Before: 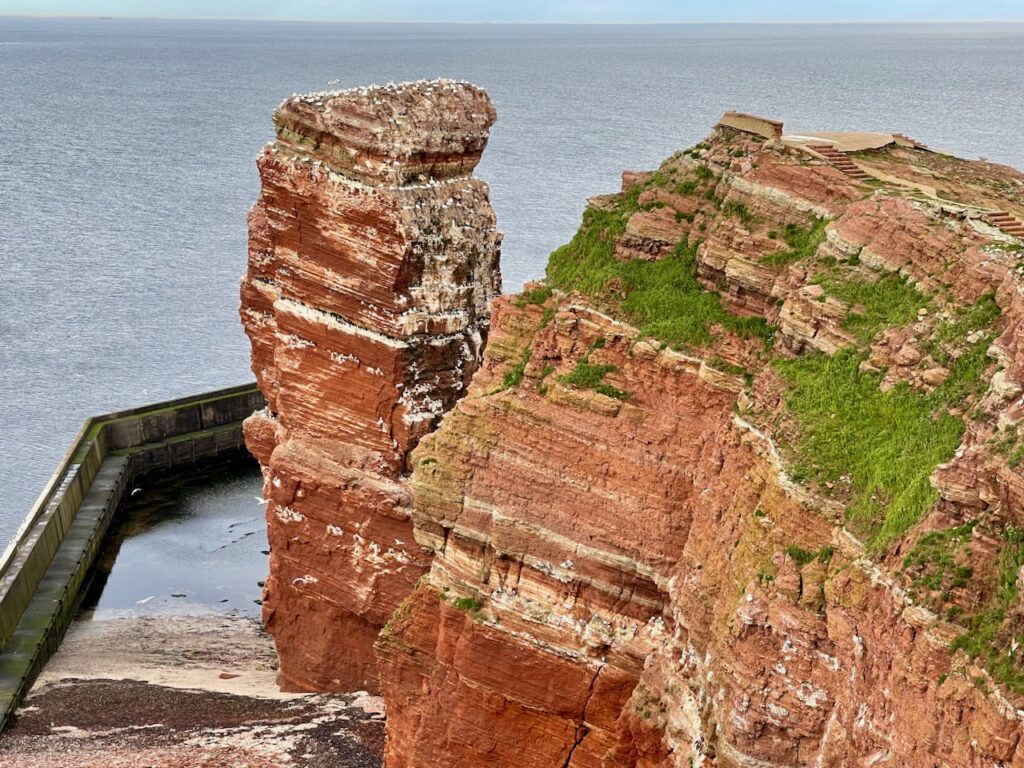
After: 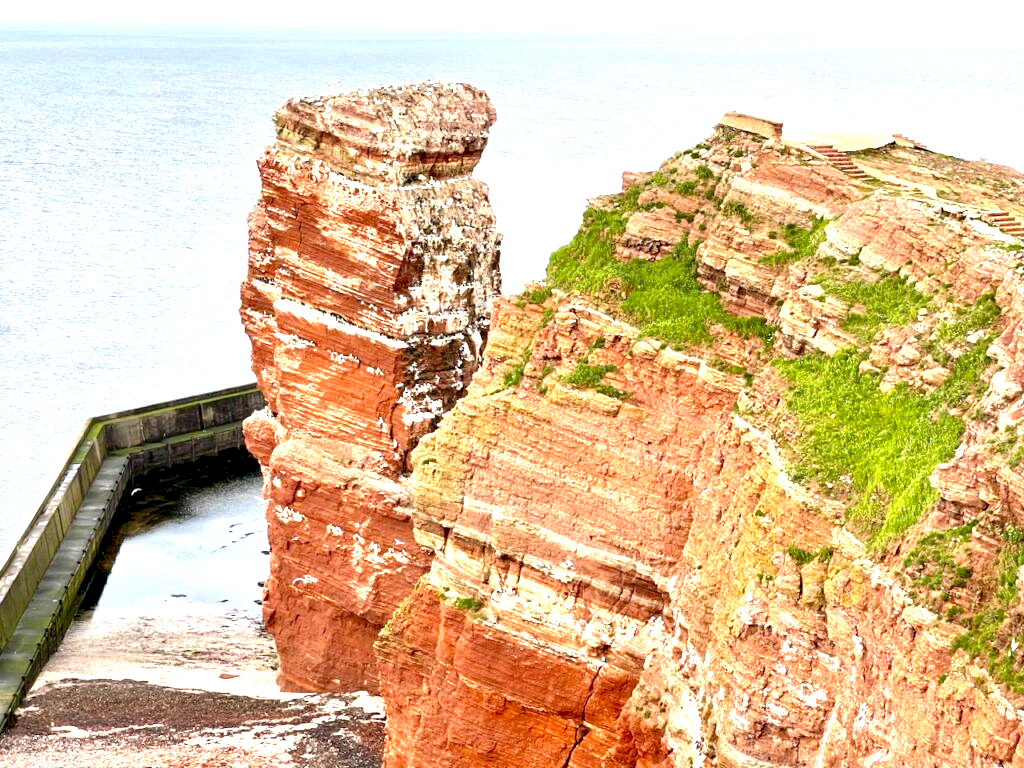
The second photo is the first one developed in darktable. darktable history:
exposure: black level correction 0, exposure 1.392 EV, compensate highlight preservation false
